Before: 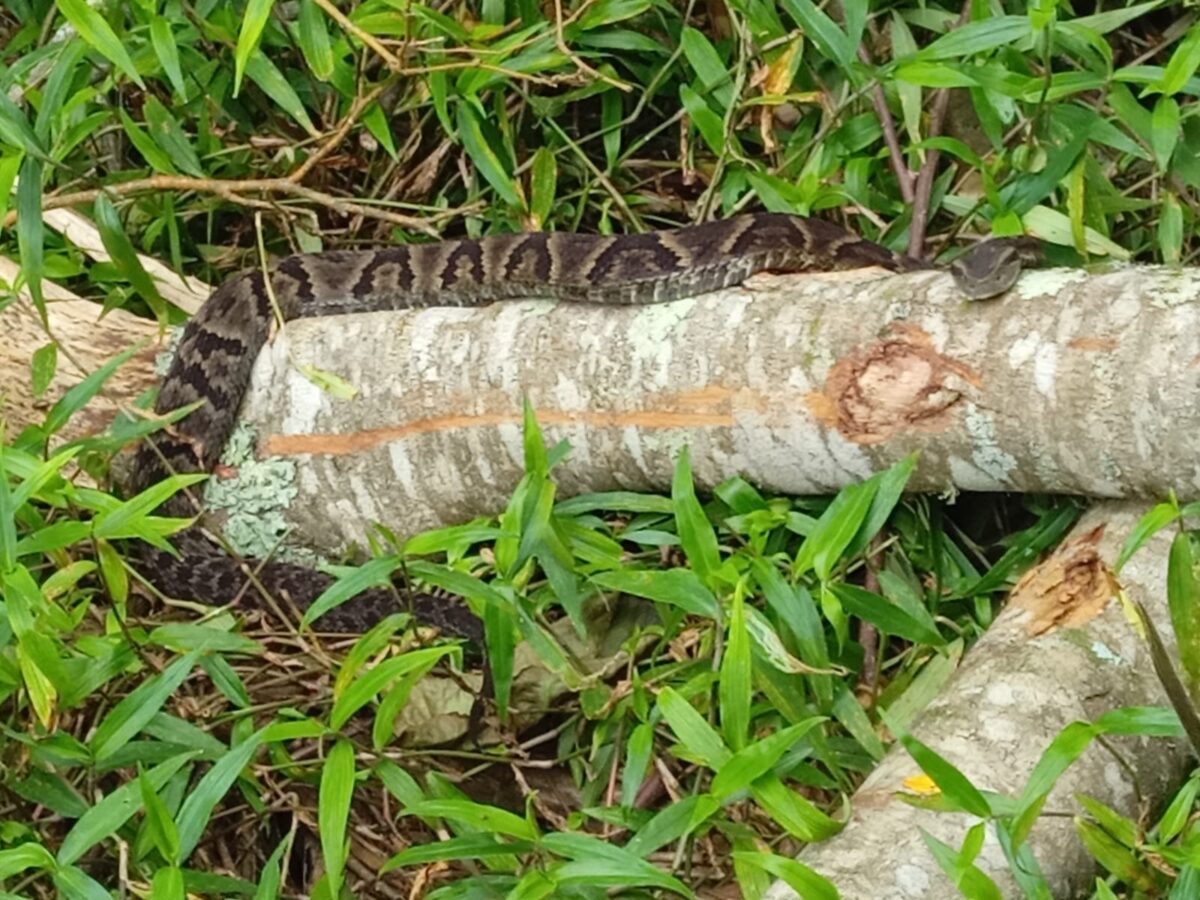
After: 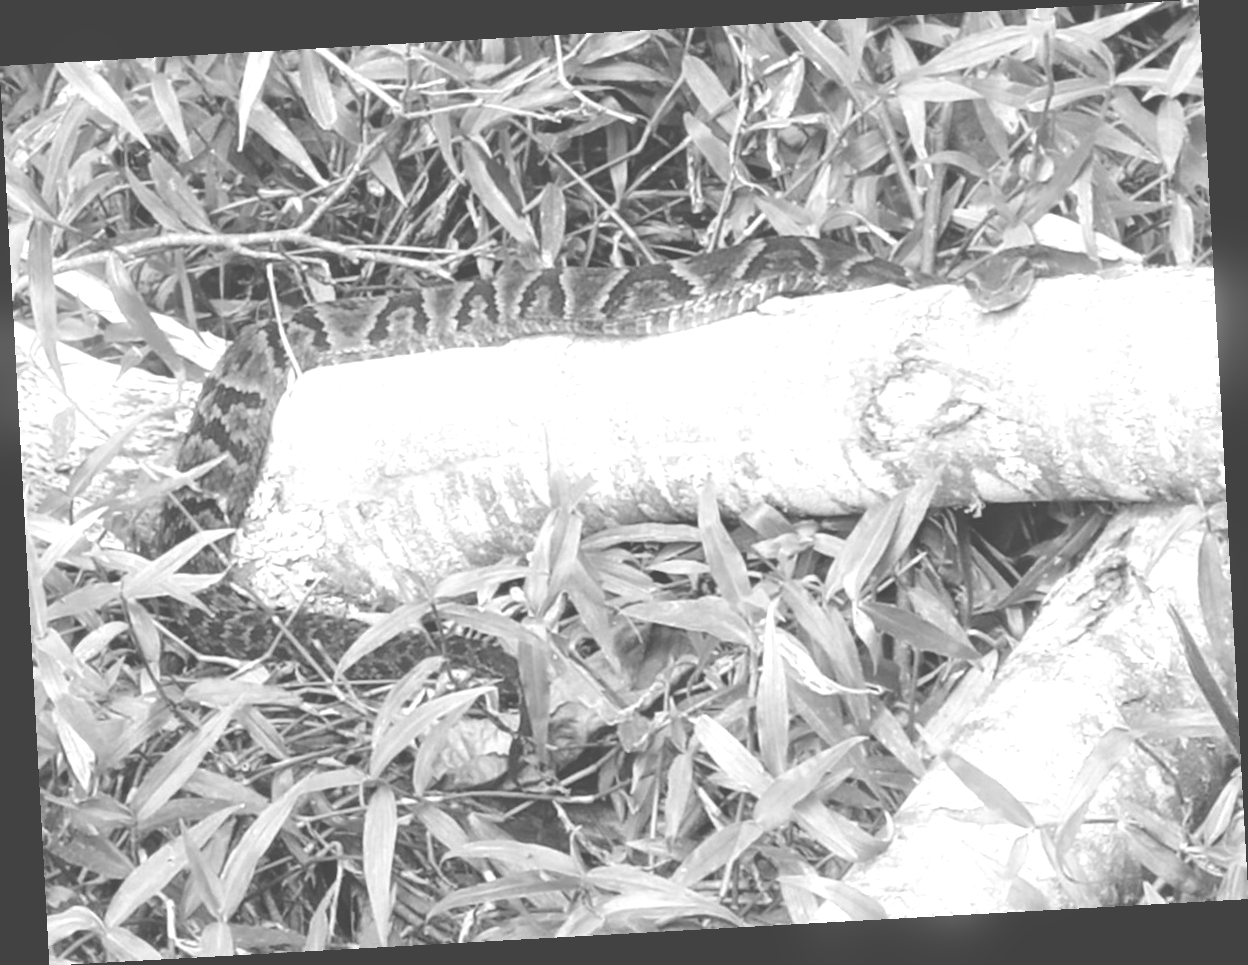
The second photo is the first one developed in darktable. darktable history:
monochrome: a 26.22, b 42.67, size 0.8
rotate and perspective: rotation -3.18°, automatic cropping off
colorize: hue 34.49°, saturation 35.33%, source mix 100%, version 1
bloom: size 5%, threshold 95%, strength 15%
